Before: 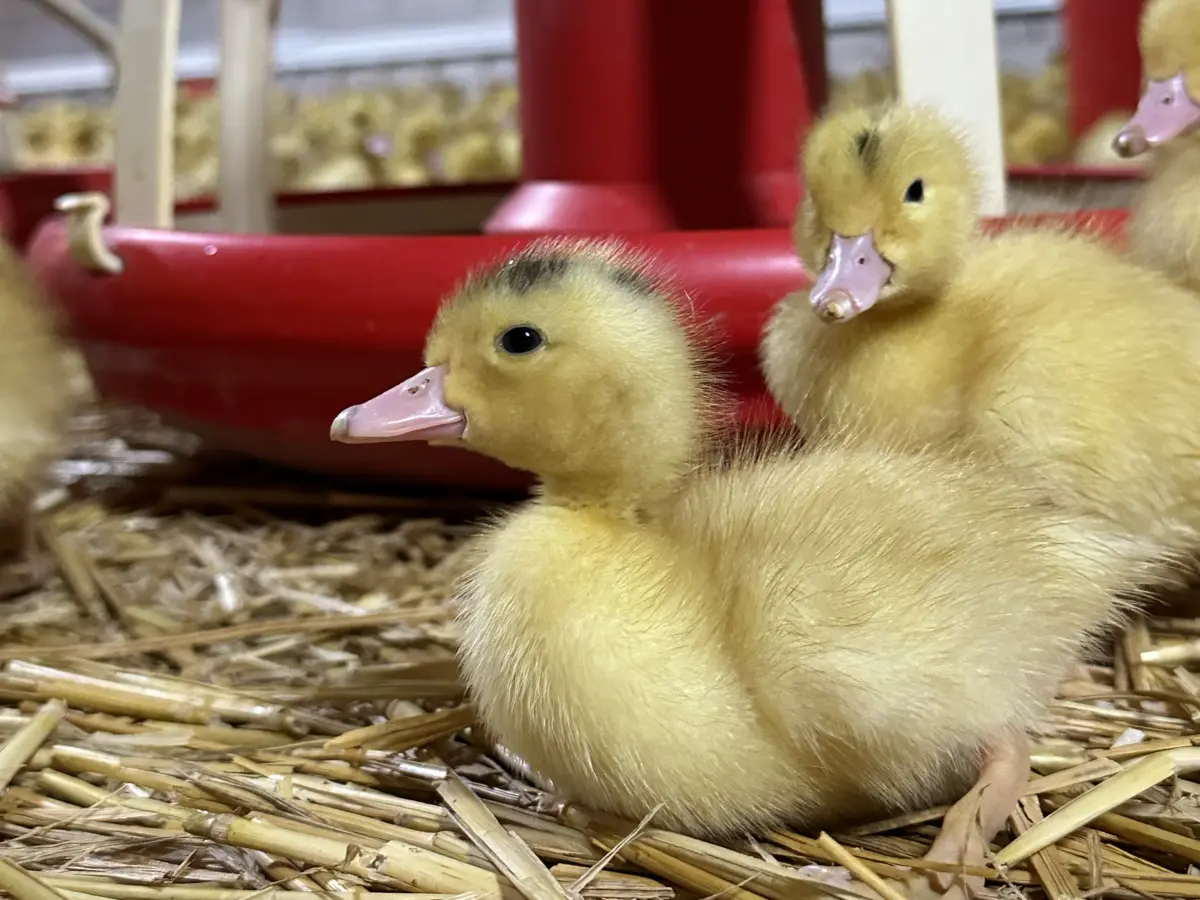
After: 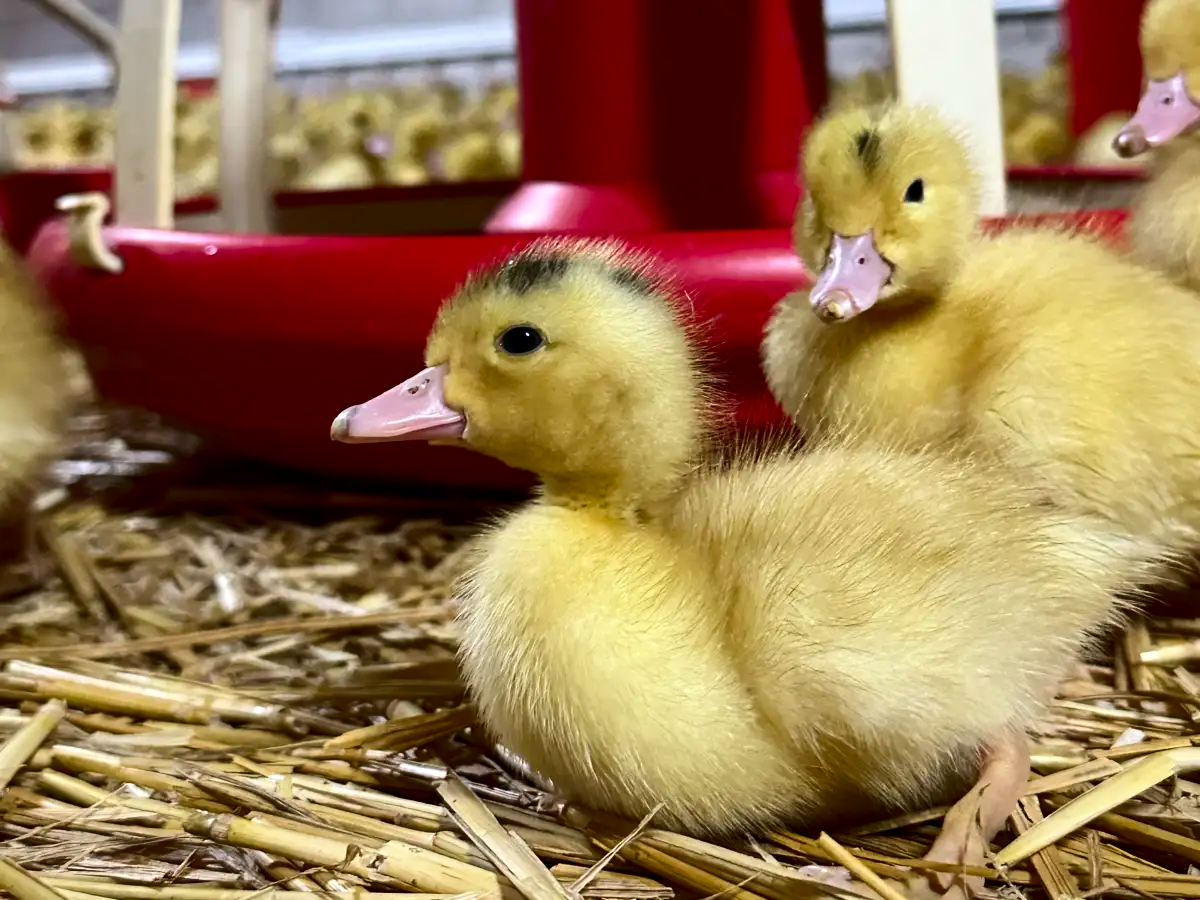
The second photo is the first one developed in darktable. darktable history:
exposure: exposure 0.078 EV, compensate highlight preservation false
contrast brightness saturation: contrast 0.2, brightness -0.11, saturation 0.1
